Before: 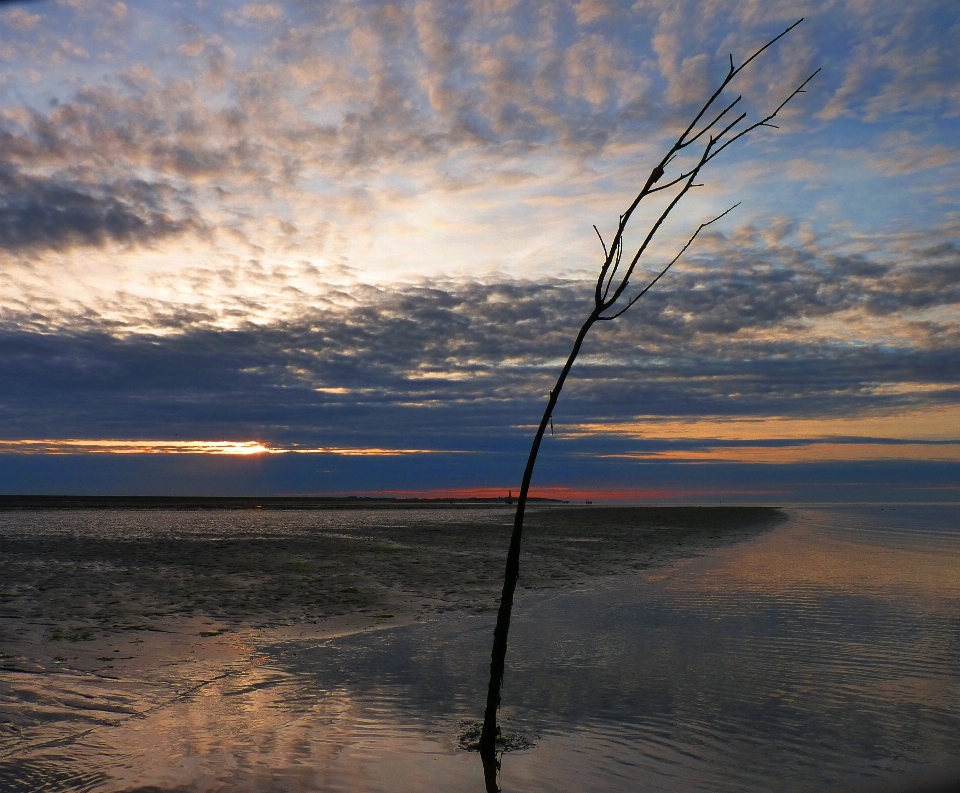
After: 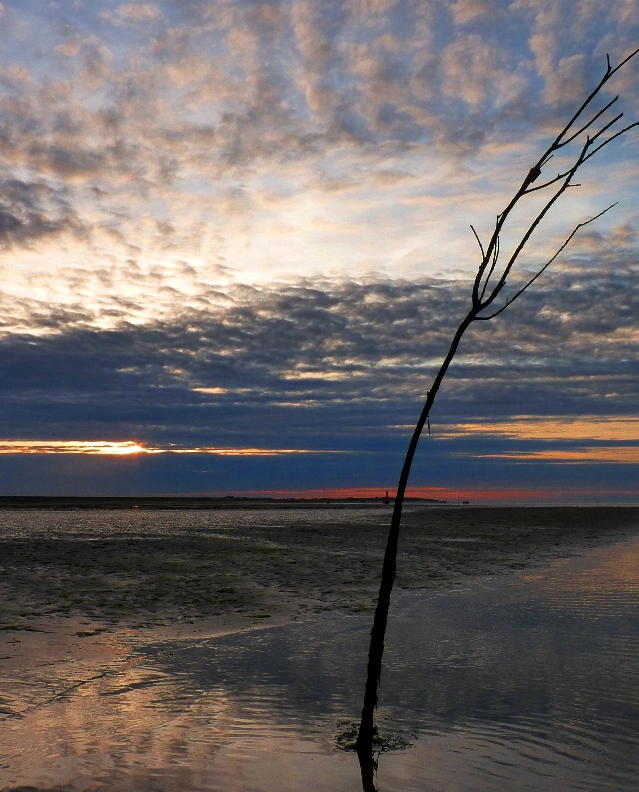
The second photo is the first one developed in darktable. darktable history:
crop and rotate: left 12.899%, right 20.525%
local contrast: highlights 100%, shadows 101%, detail 120%, midtone range 0.2
